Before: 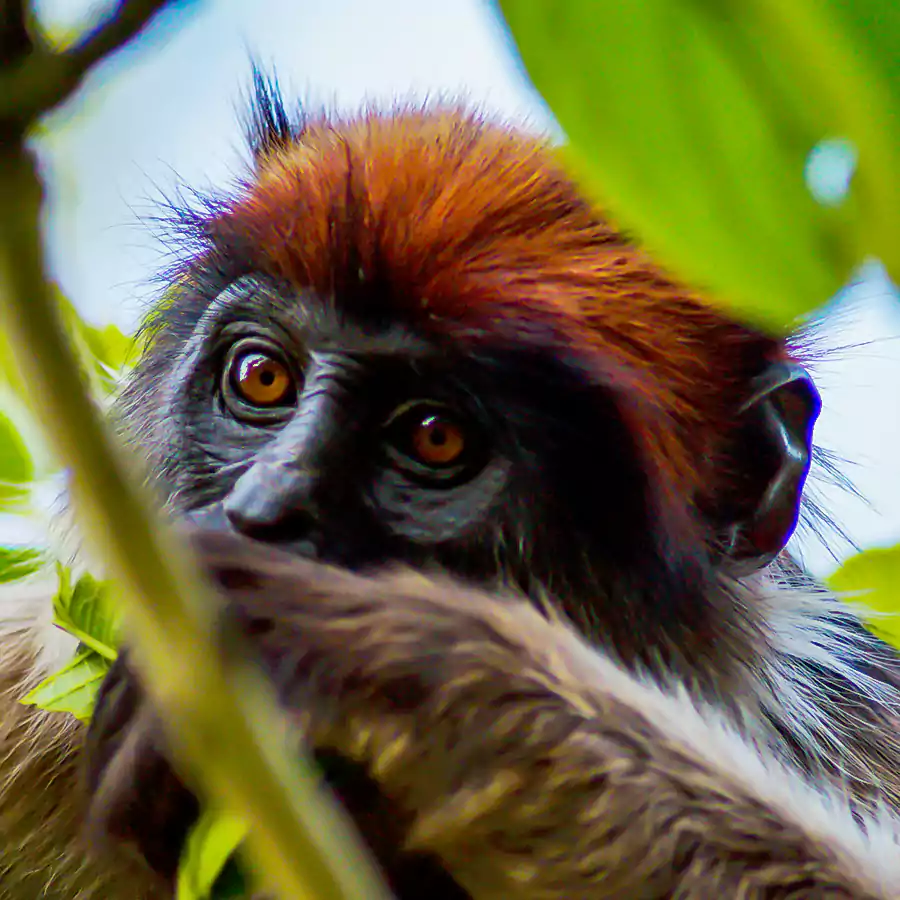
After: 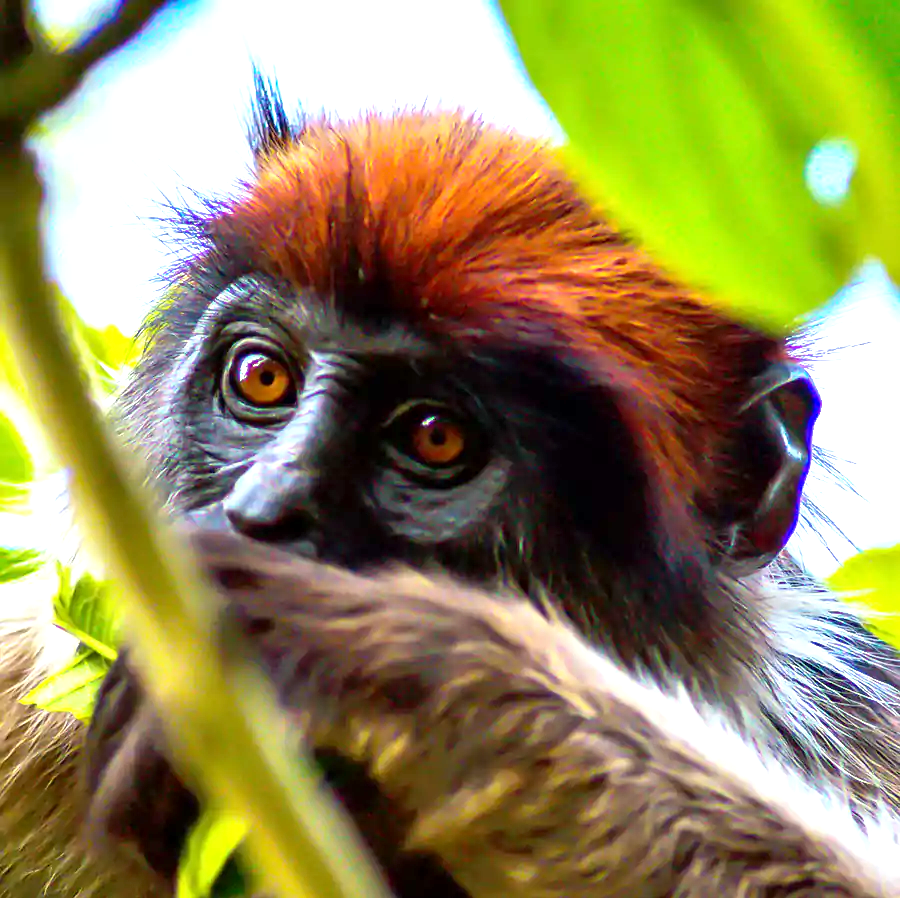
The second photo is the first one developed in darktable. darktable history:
crop: top 0.027%, bottom 0.121%
exposure: exposure 1 EV, compensate highlight preservation false
